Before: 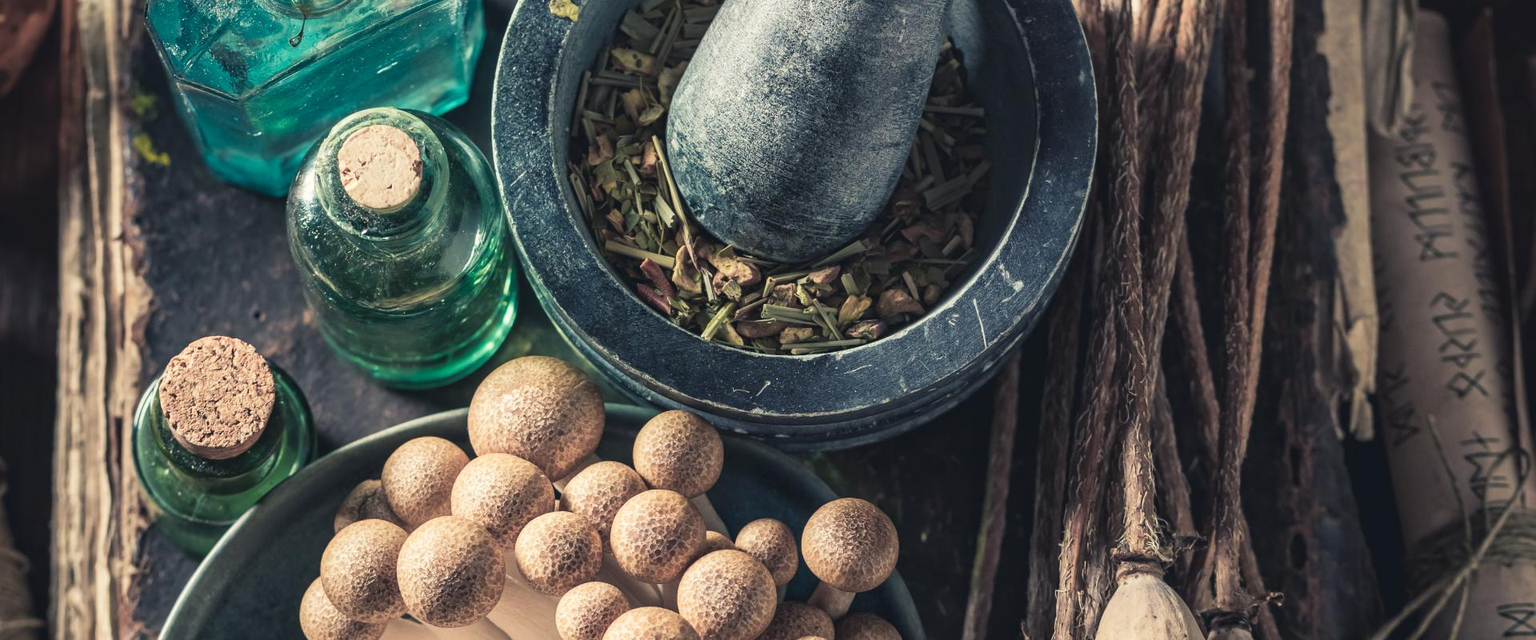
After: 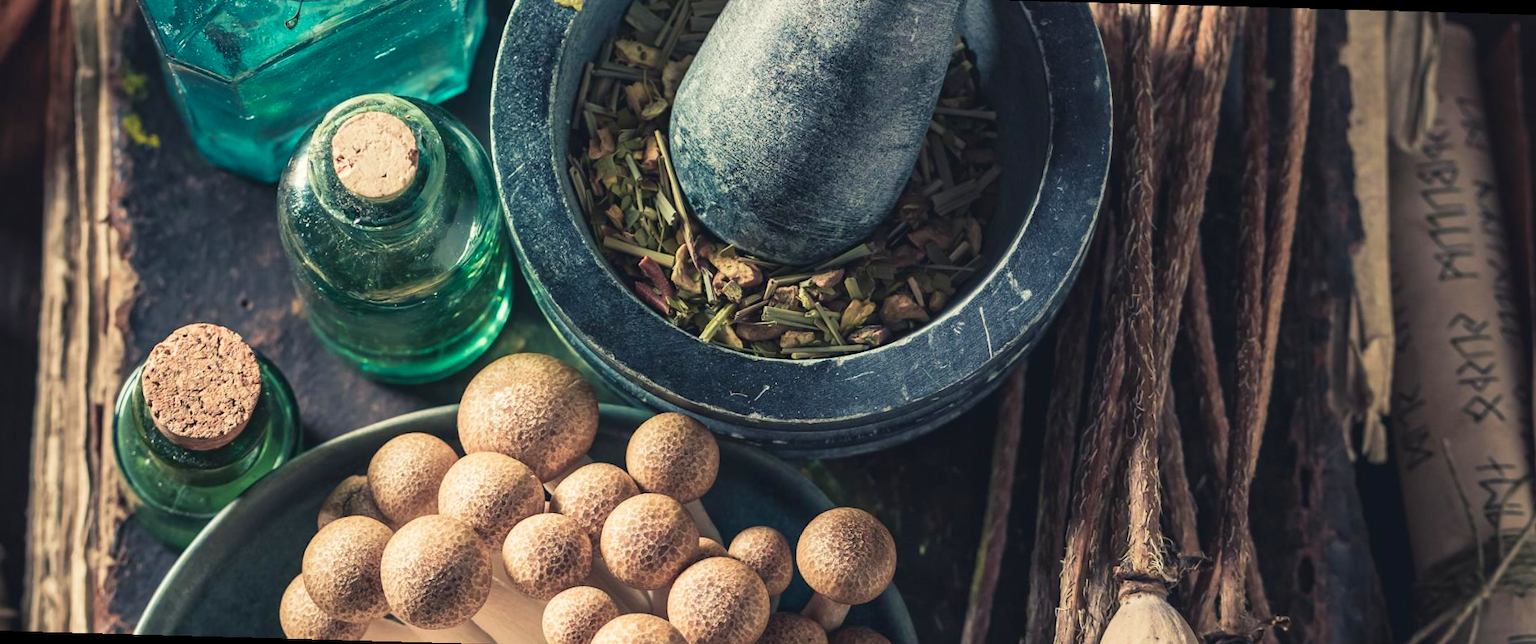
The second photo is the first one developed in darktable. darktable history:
velvia: on, module defaults
rotate and perspective: rotation 1.57°, crop left 0.018, crop right 0.982, crop top 0.039, crop bottom 0.961
